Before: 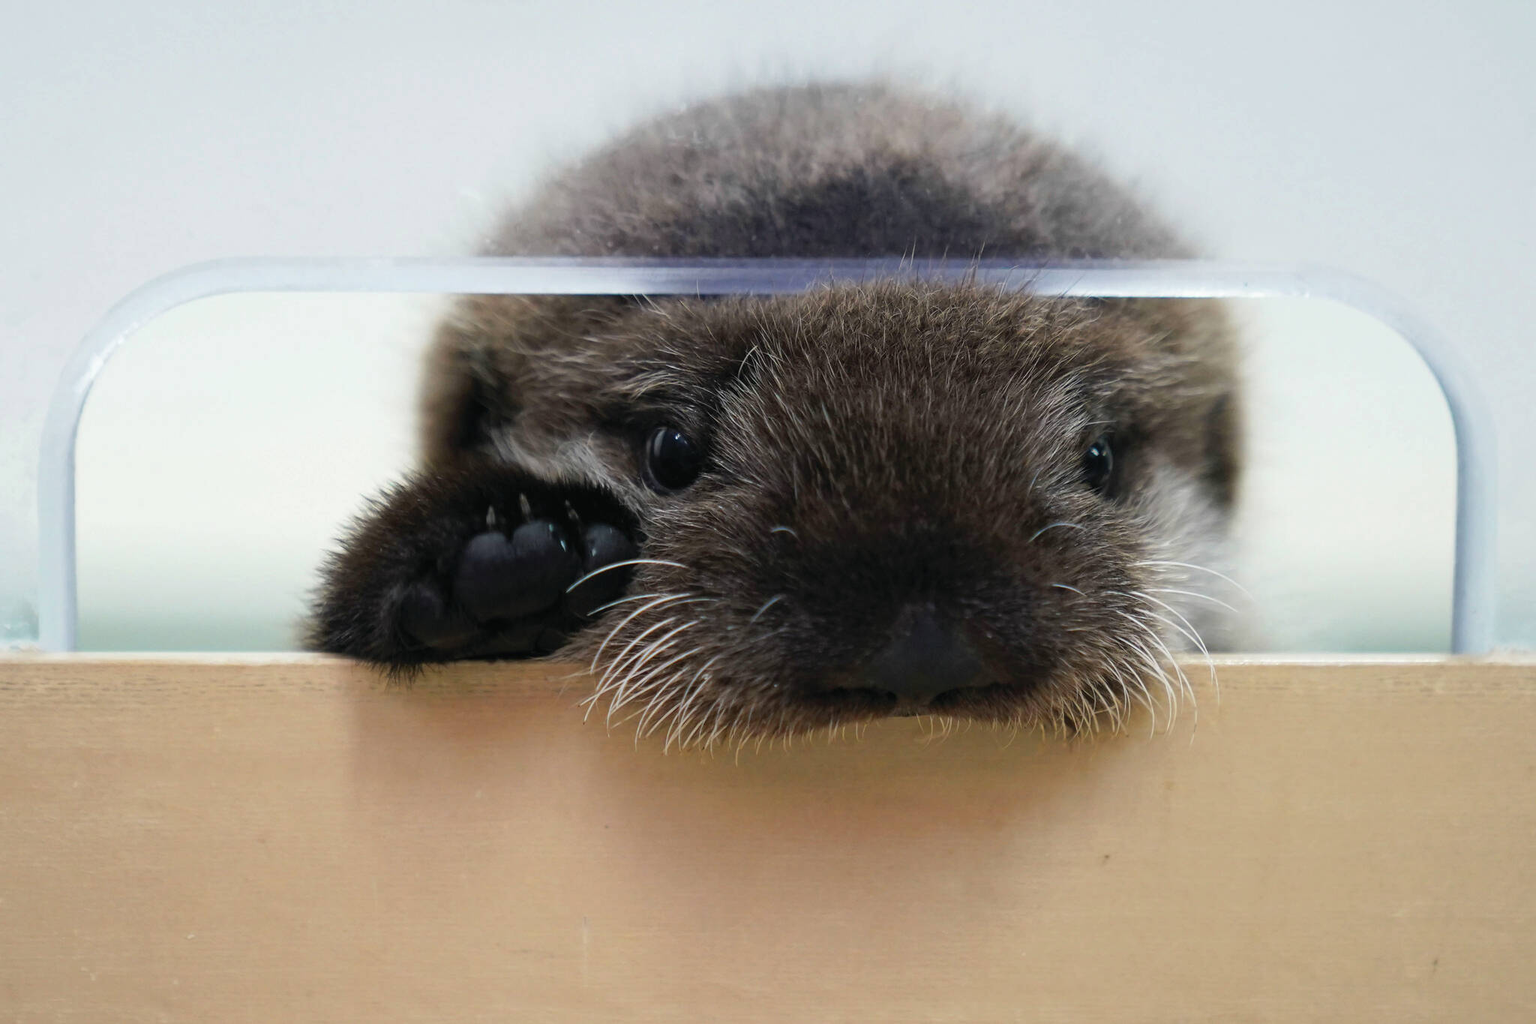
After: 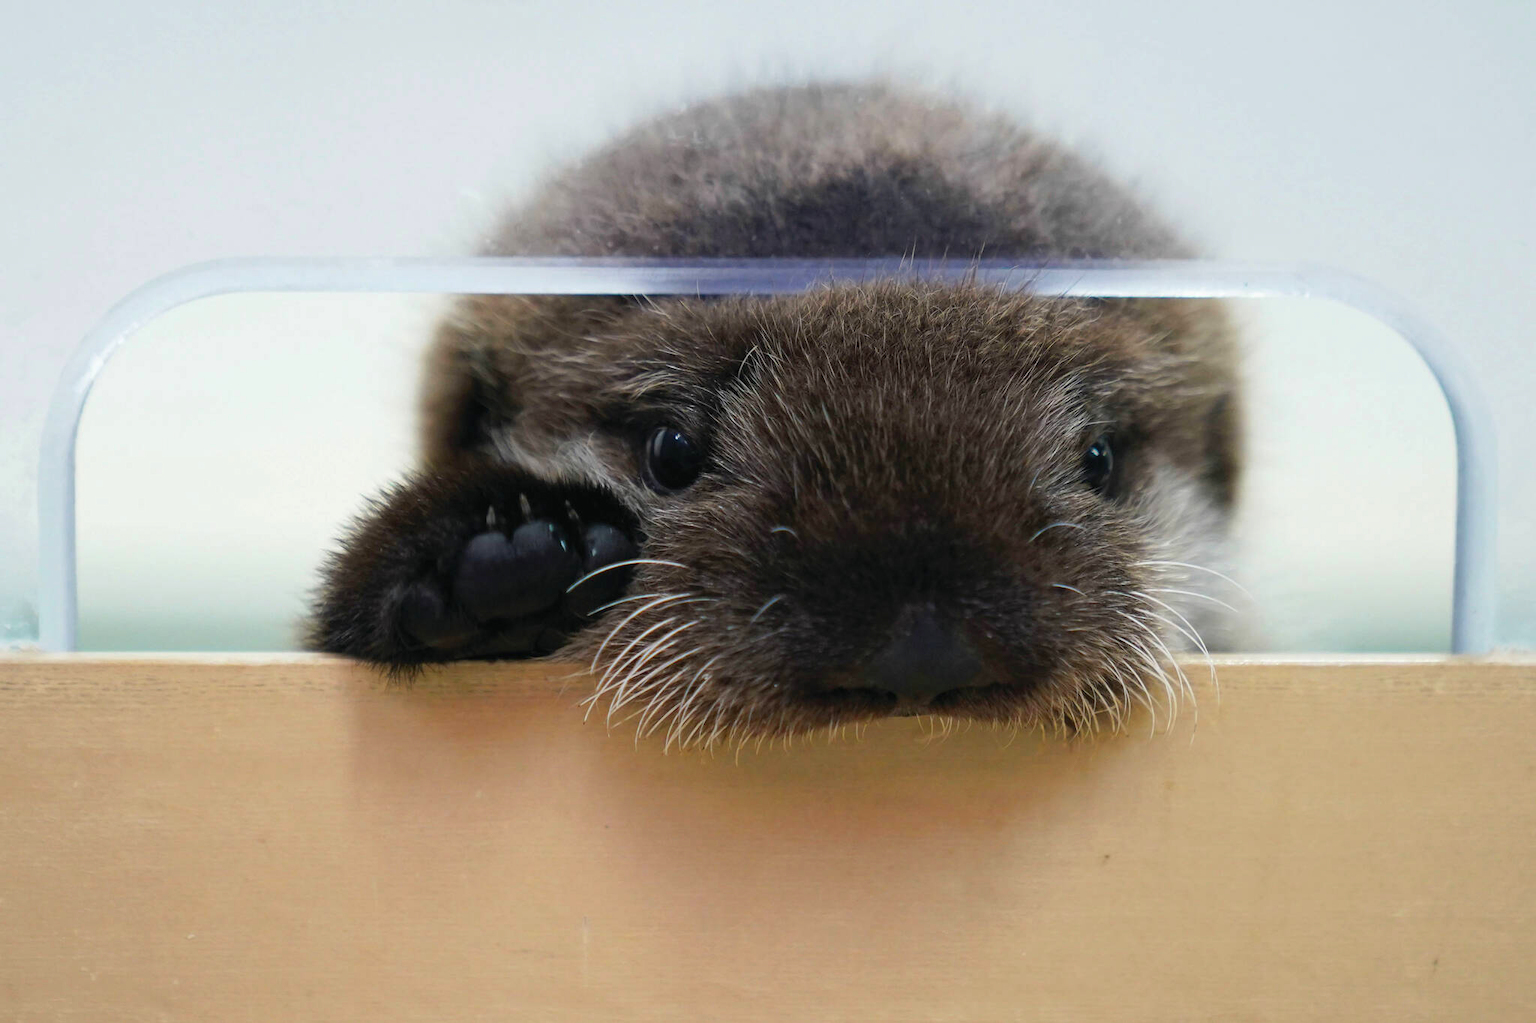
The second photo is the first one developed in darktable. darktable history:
levels: levels [0, 0.498, 1]
contrast brightness saturation: saturation 0.181
